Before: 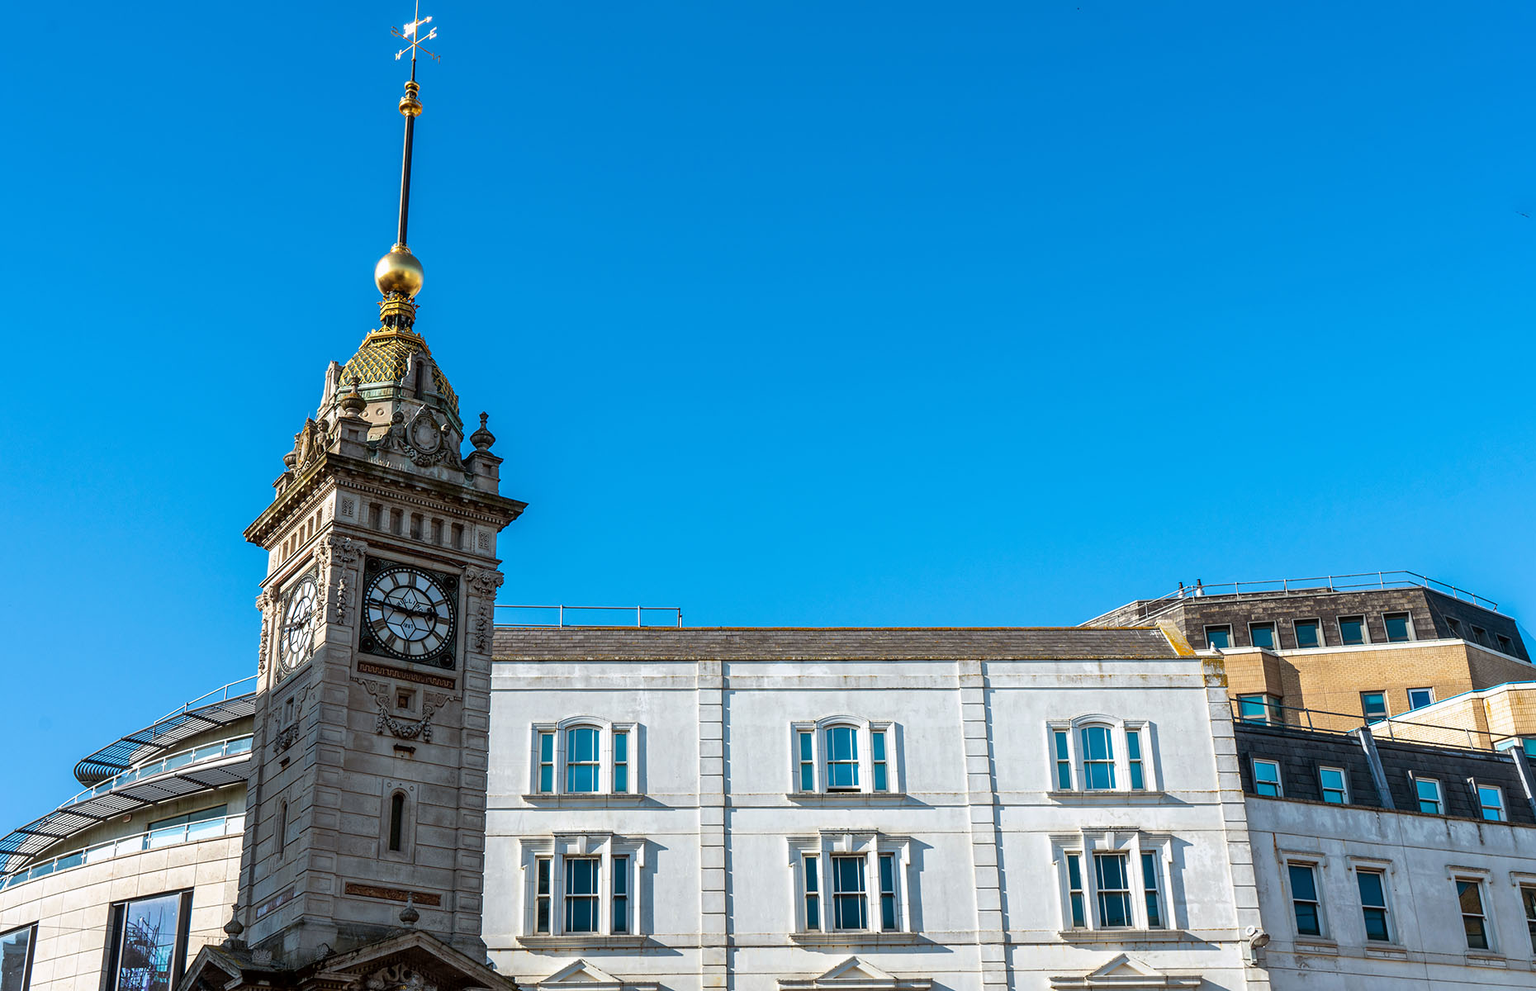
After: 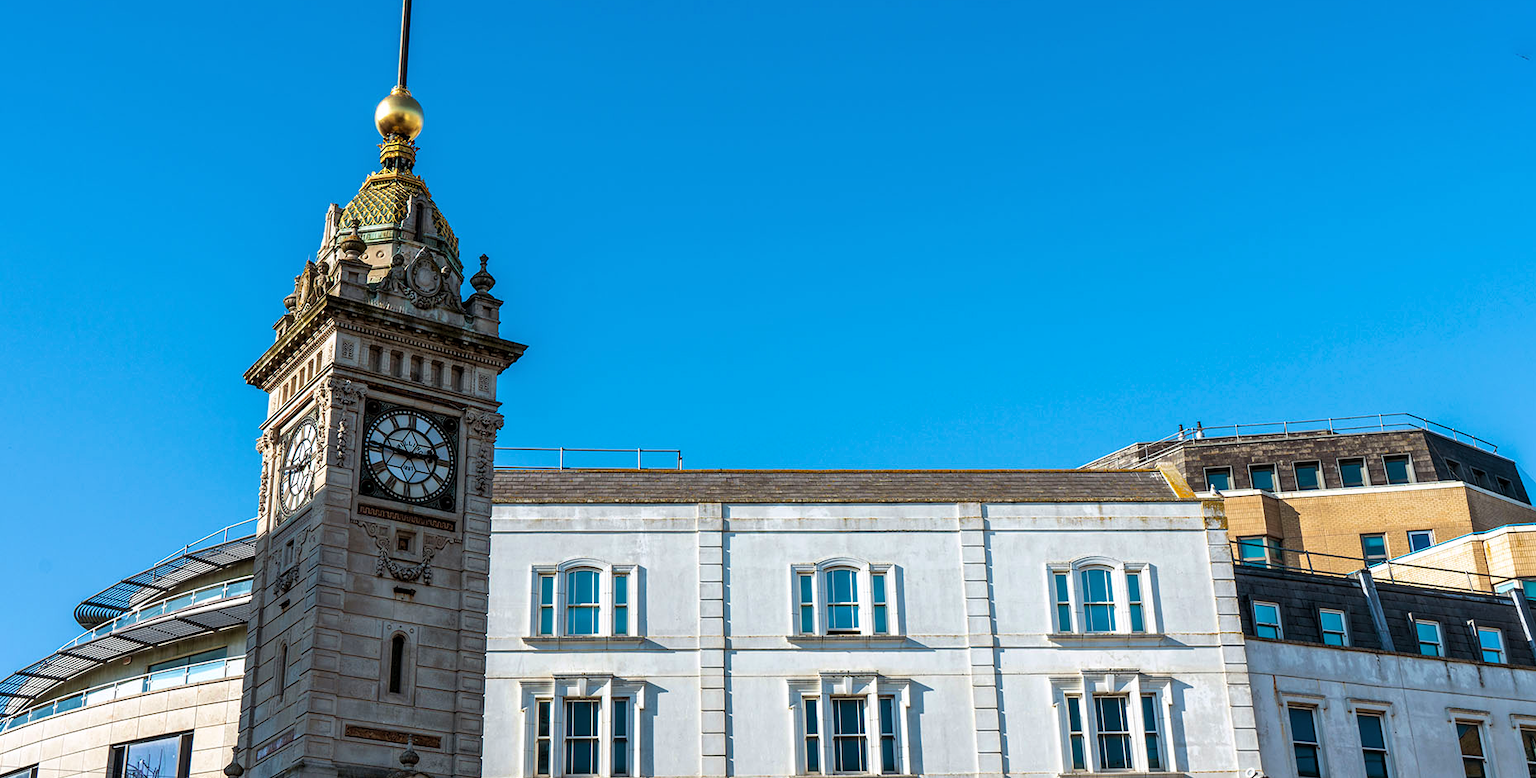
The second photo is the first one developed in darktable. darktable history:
levels: levels [0.026, 0.507, 0.987]
velvia: on, module defaults
crop and rotate: top 15.981%, bottom 5.381%
